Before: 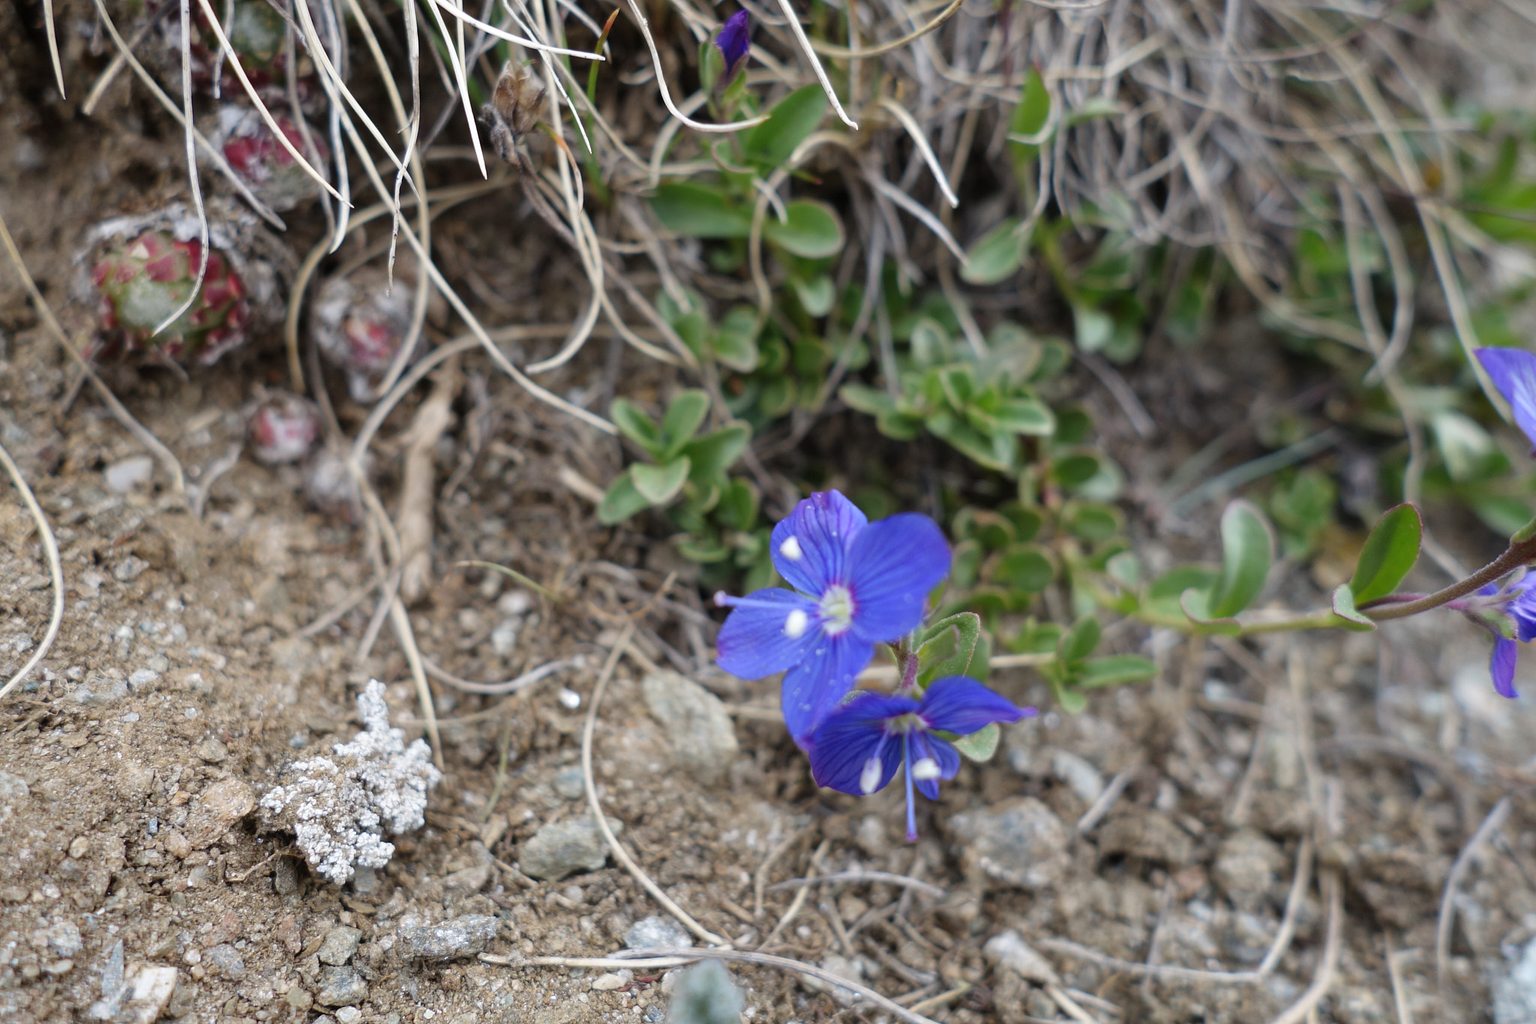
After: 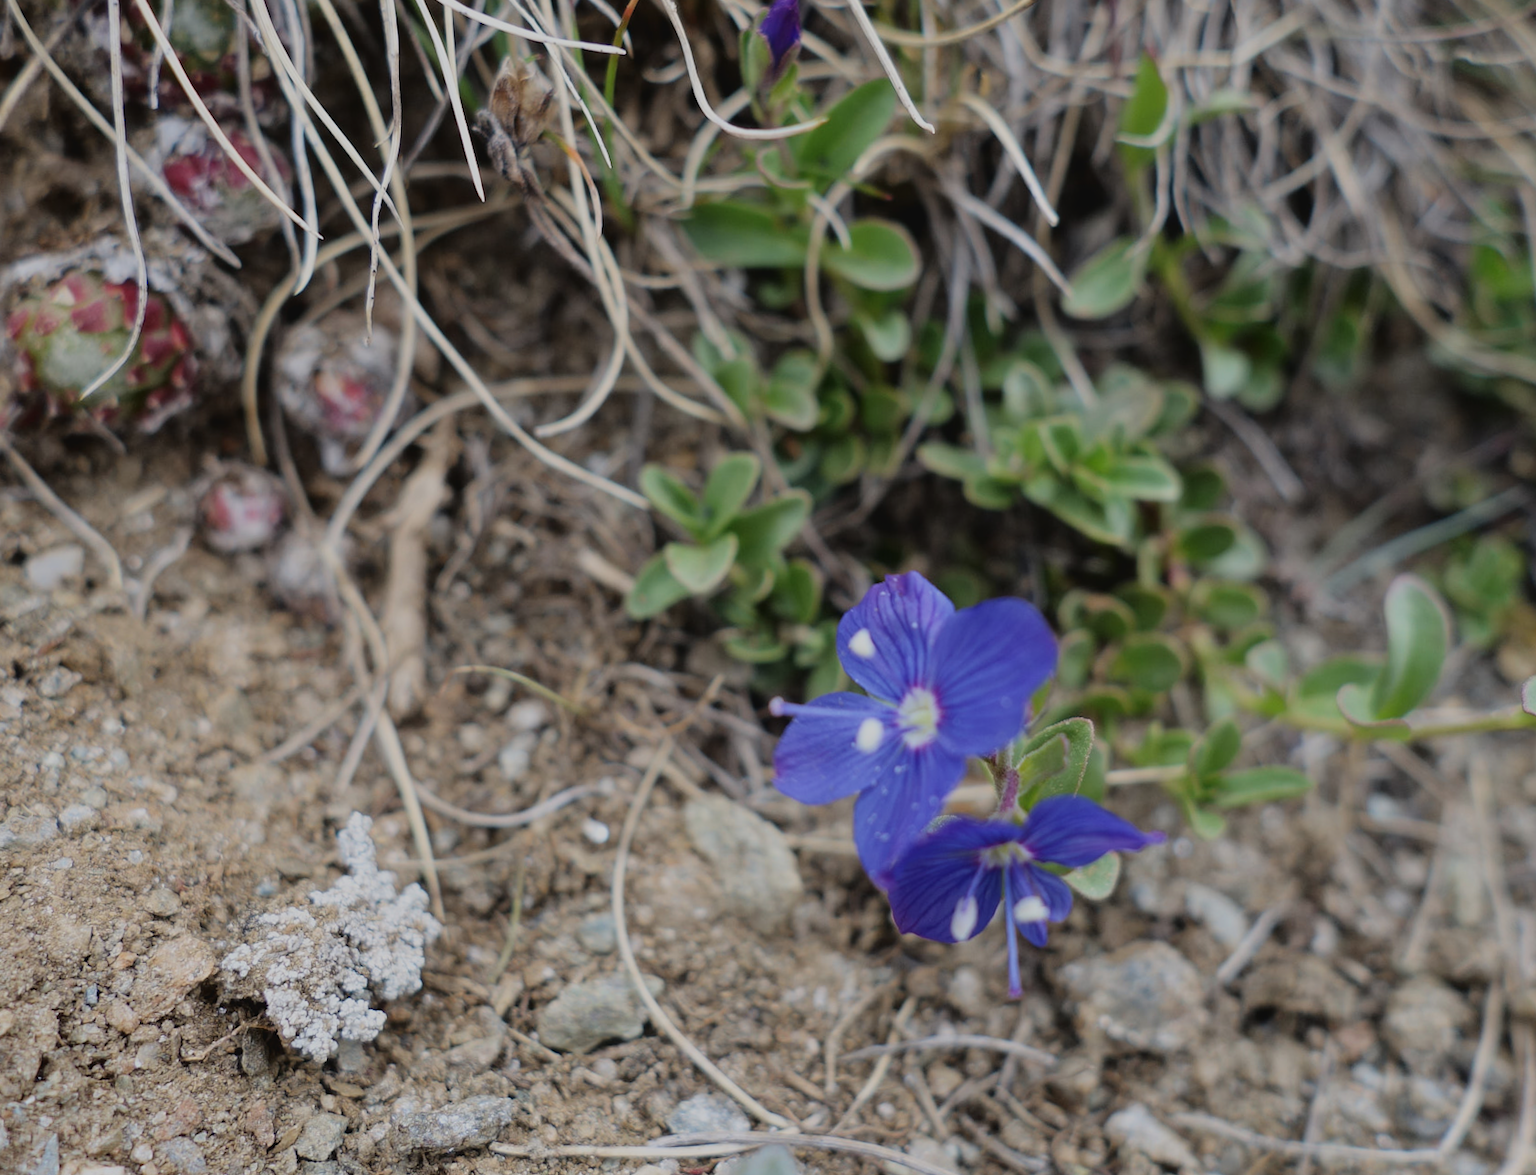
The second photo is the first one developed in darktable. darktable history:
crop and rotate: angle 1°, left 4.281%, top 0.642%, right 11.383%, bottom 2.486%
filmic rgb: black relative exposure -8.79 EV, white relative exposure 4.98 EV, threshold 3 EV, target black luminance 0%, hardness 3.77, latitude 66.33%, contrast 0.822, shadows ↔ highlights balance 20%, color science v5 (2021), contrast in shadows safe, contrast in highlights safe, enable highlight reconstruction true
tone curve: curves: ch0 [(0, 0.032) (0.181, 0.152) (0.751, 0.762) (1, 1)], color space Lab, linked channels, preserve colors none
